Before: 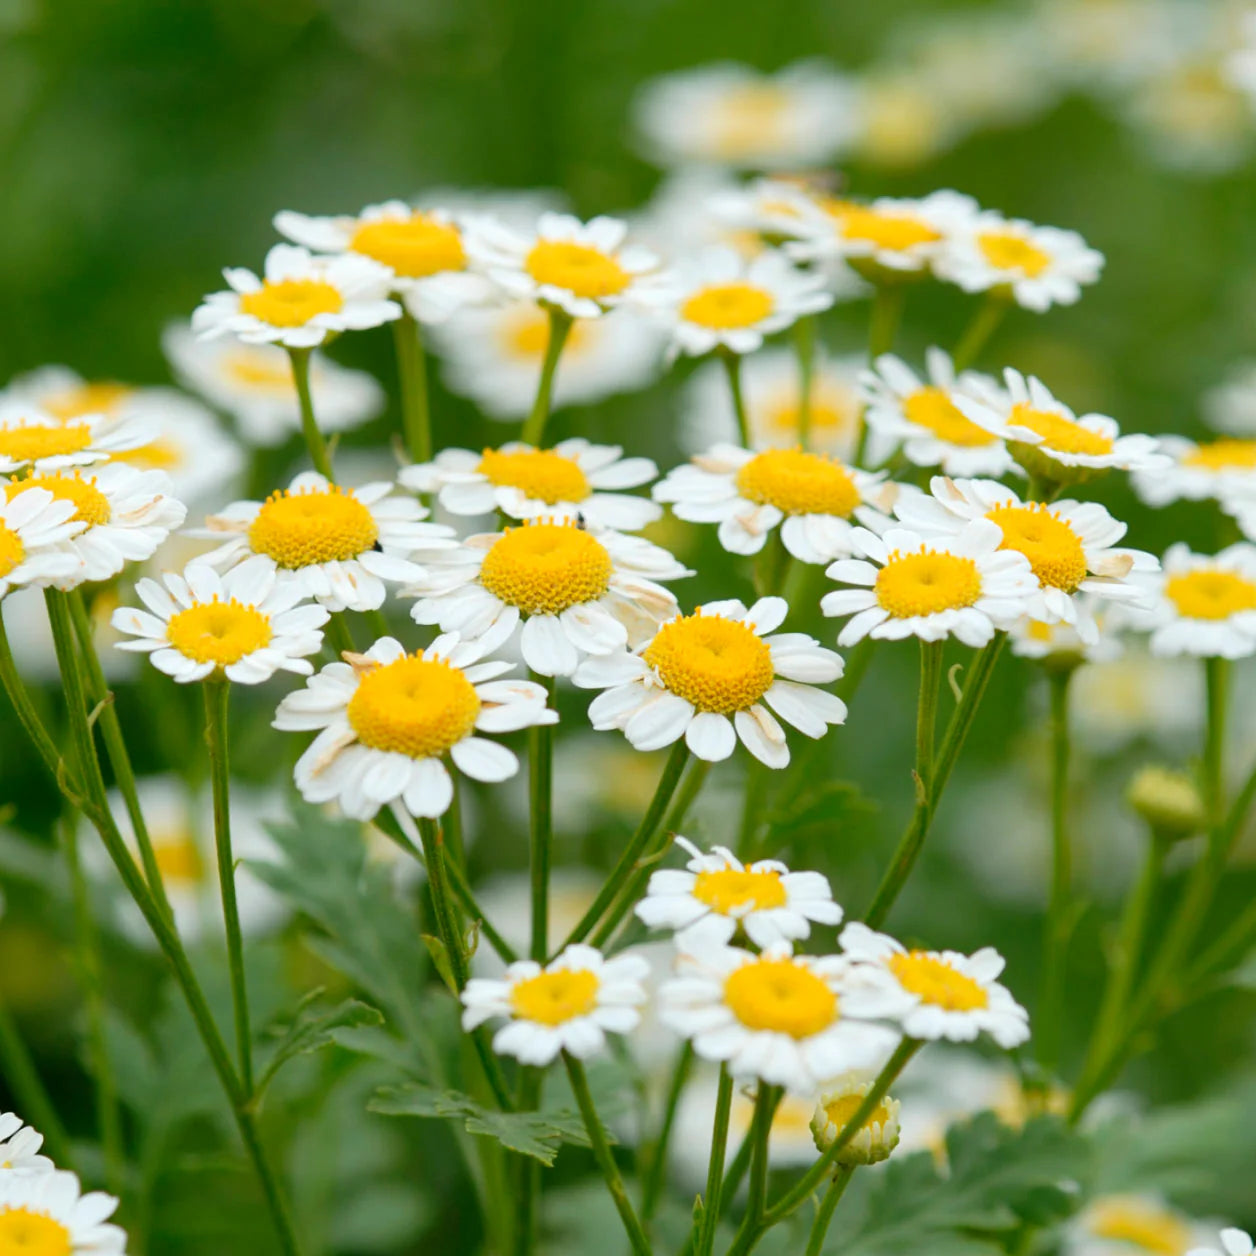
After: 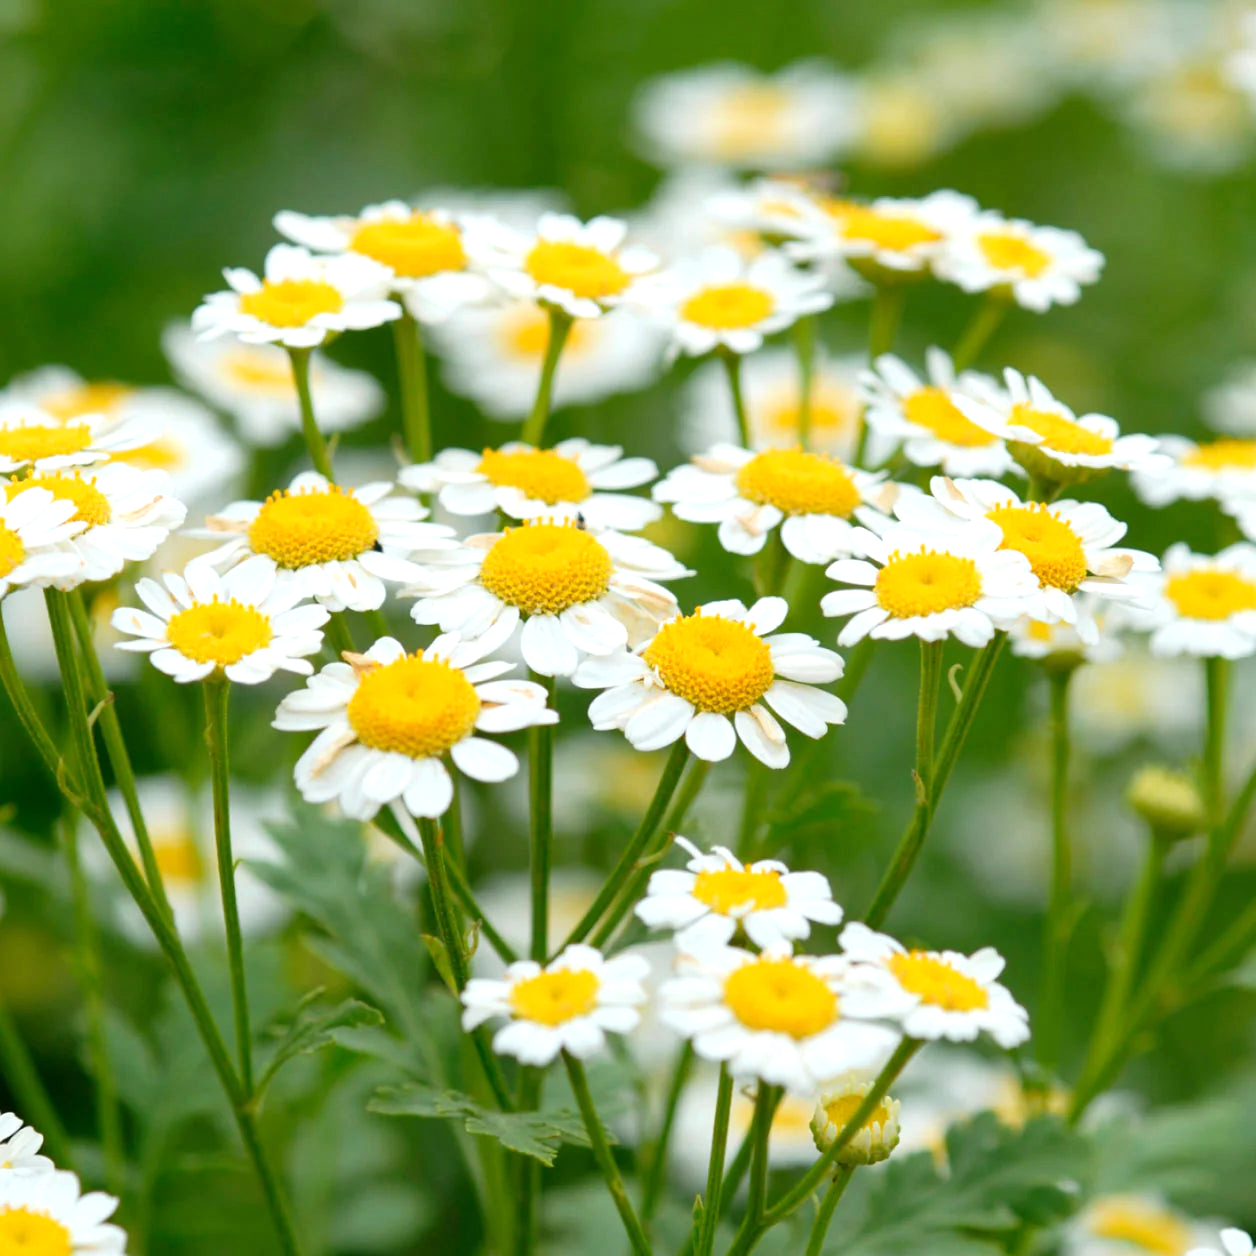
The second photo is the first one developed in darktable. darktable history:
exposure: exposure 0.292 EV, compensate highlight preservation false
